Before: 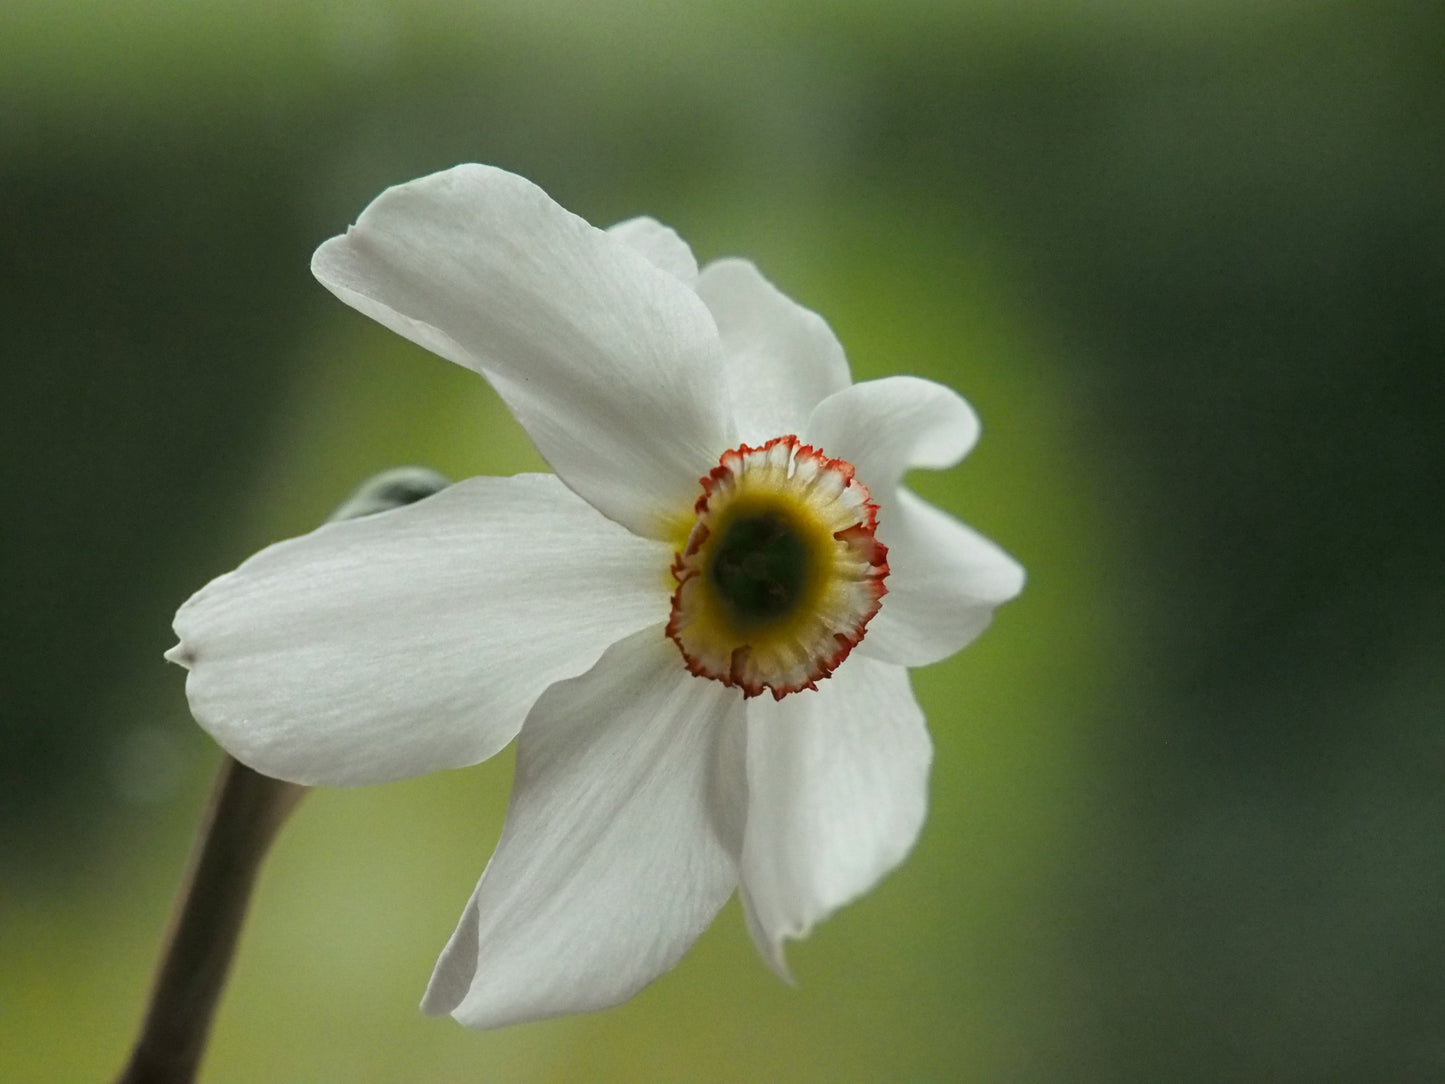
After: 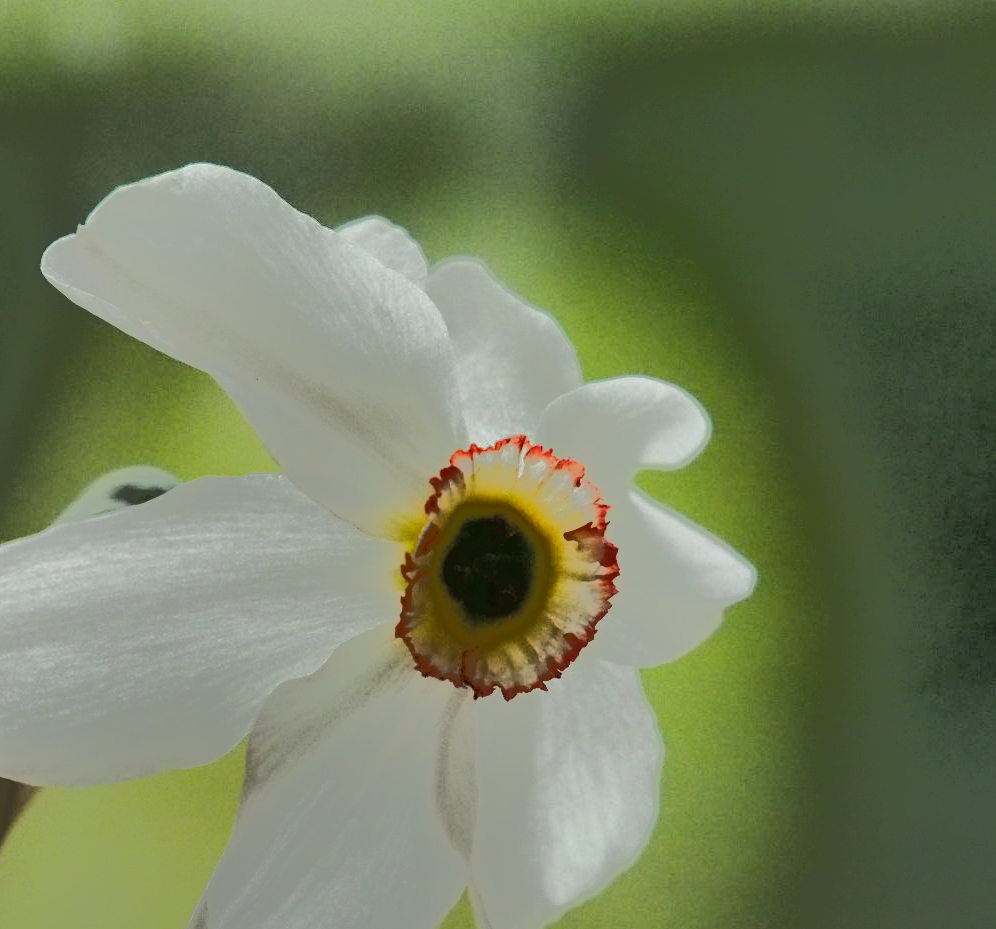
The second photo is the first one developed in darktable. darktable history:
shadows and highlights: radius 106.5, shadows 45.19, highlights -66.96, low approximation 0.01, soften with gaussian
tone equalizer: -7 EV -0.633 EV, -6 EV 0.98 EV, -5 EV -0.464 EV, -4 EV 0.404 EV, -3 EV 0.441 EV, -2 EV 0.142 EV, -1 EV -0.126 EV, +0 EV -0.36 EV, edges refinement/feathering 500, mask exposure compensation -1.57 EV, preserve details no
crop: left 18.691%, right 12.35%, bottom 14.296%
